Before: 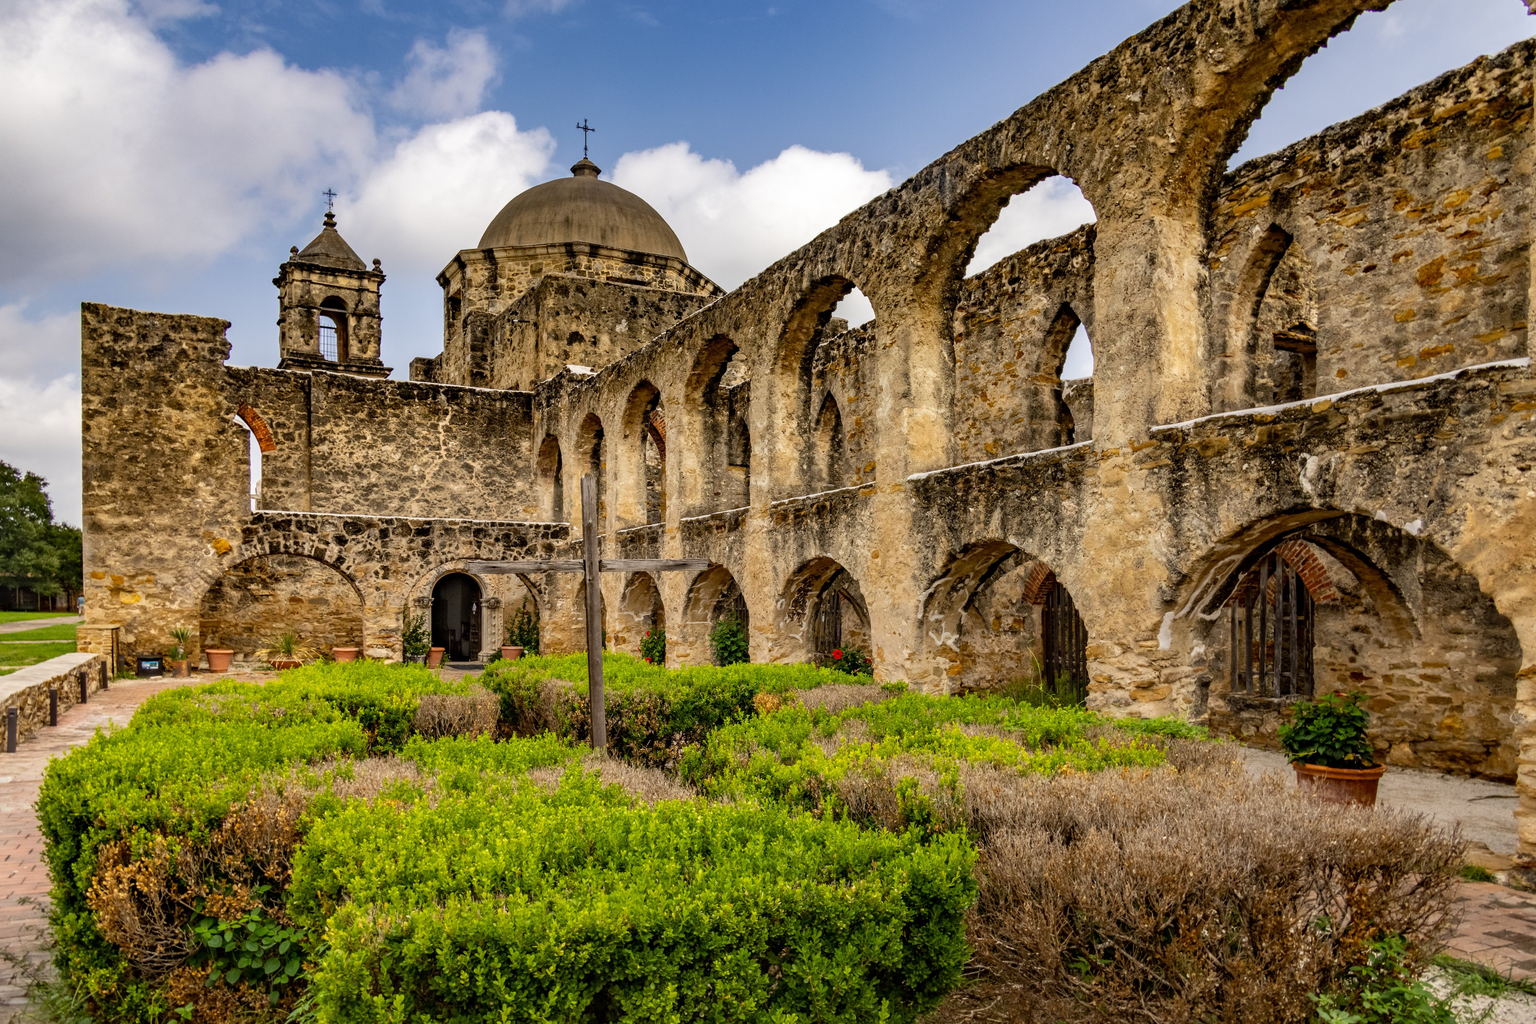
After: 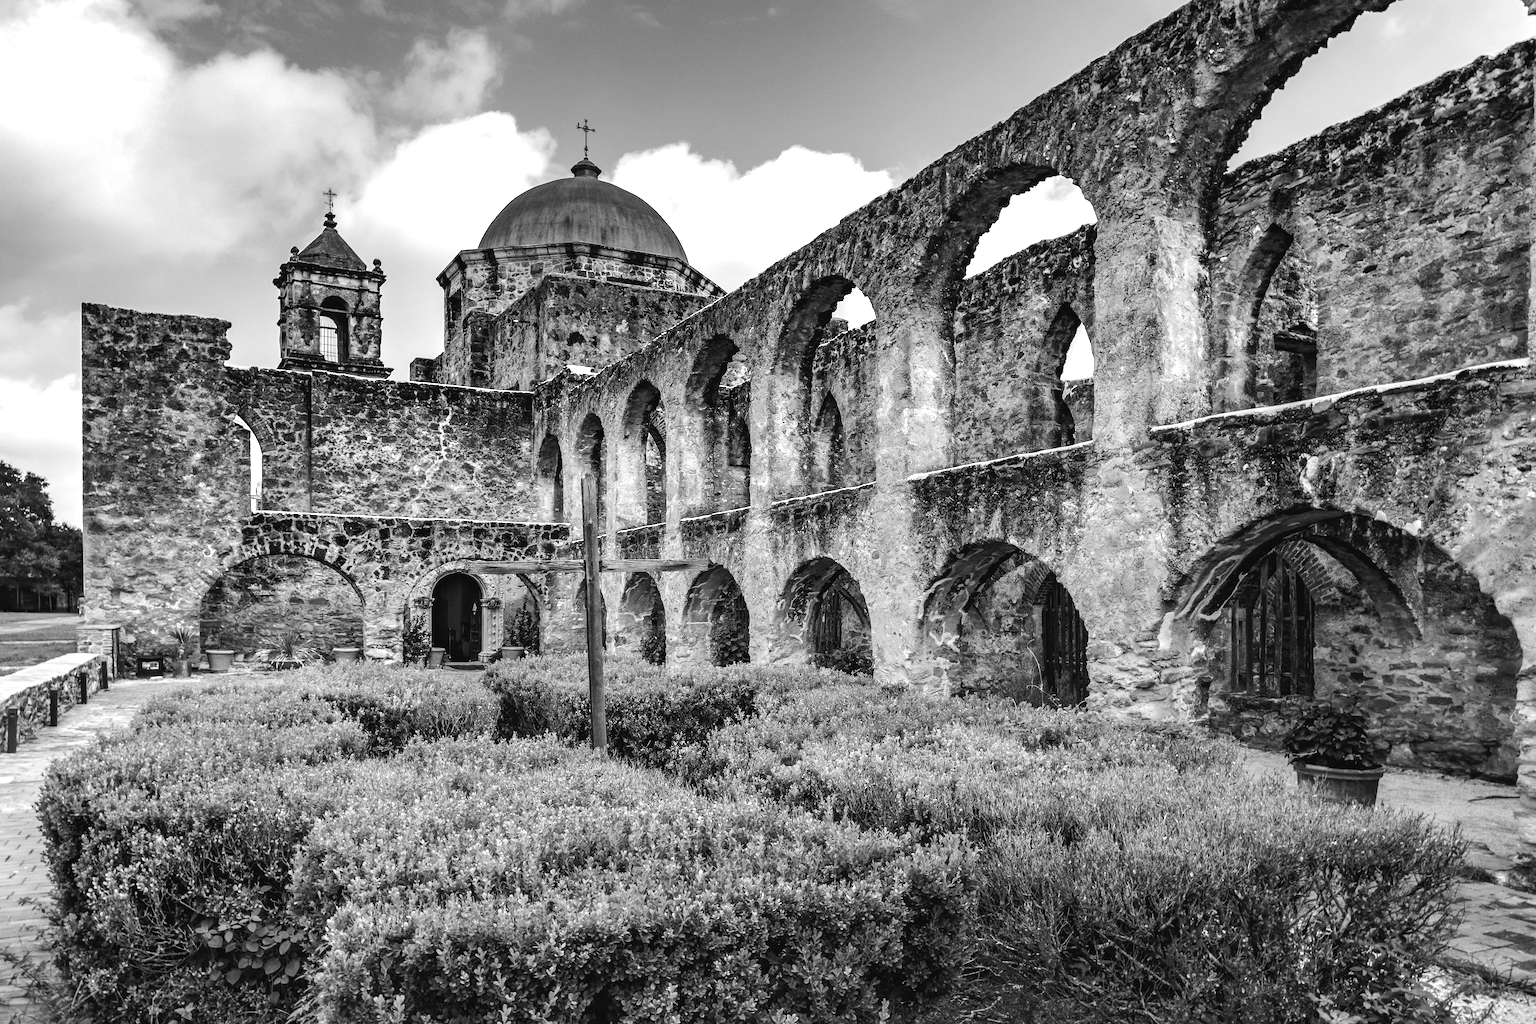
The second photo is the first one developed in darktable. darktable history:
sharpen: radius 0.969, amount 0.604
monochrome: on, module defaults
color balance rgb: global offset › luminance 0.71%, perceptual saturation grading › global saturation -11.5%, perceptual brilliance grading › highlights 17.77%, perceptual brilliance grading › mid-tones 31.71%, perceptual brilliance grading › shadows -31.01%, global vibrance 50%
